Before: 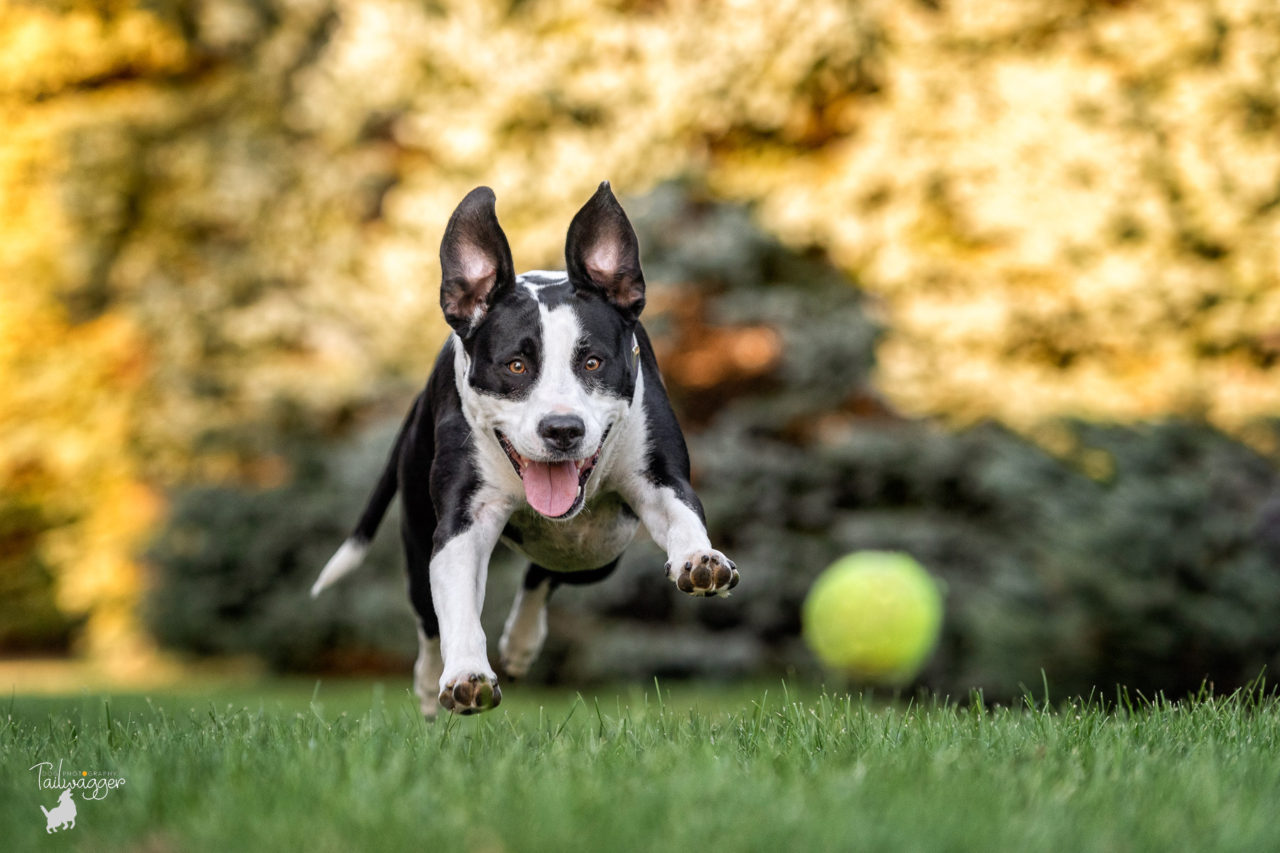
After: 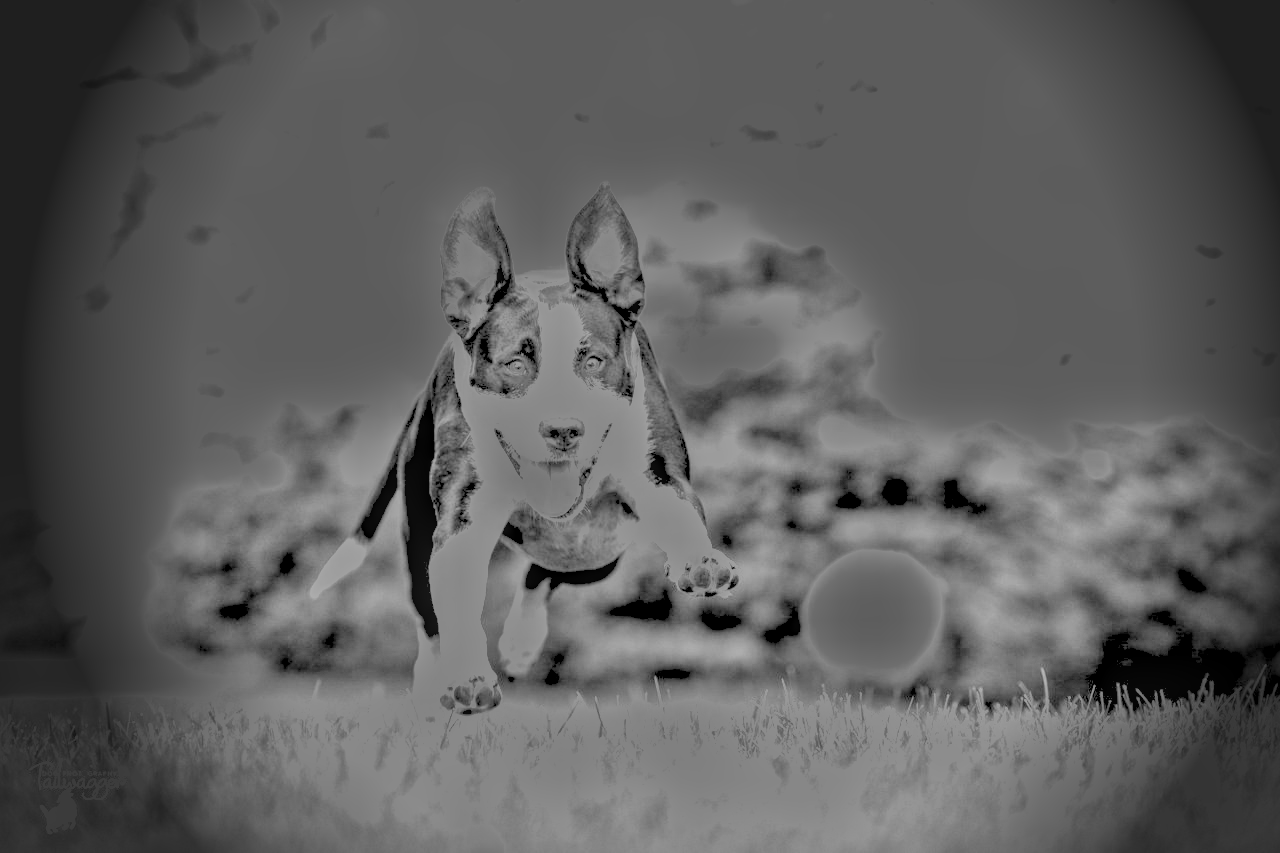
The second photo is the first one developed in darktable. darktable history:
monochrome: size 1
local contrast: detail 130%
vignetting: fall-off start 76.42%, fall-off radius 27.36%, brightness -0.872, center (0.037, -0.09), width/height ratio 0.971
white balance: red 4.26, blue 1.802
lowpass: radius 0.1, contrast 0.85, saturation 1.1, unbound 0
rgb levels: levels [[0.027, 0.429, 0.996], [0, 0.5, 1], [0, 0.5, 1]]
